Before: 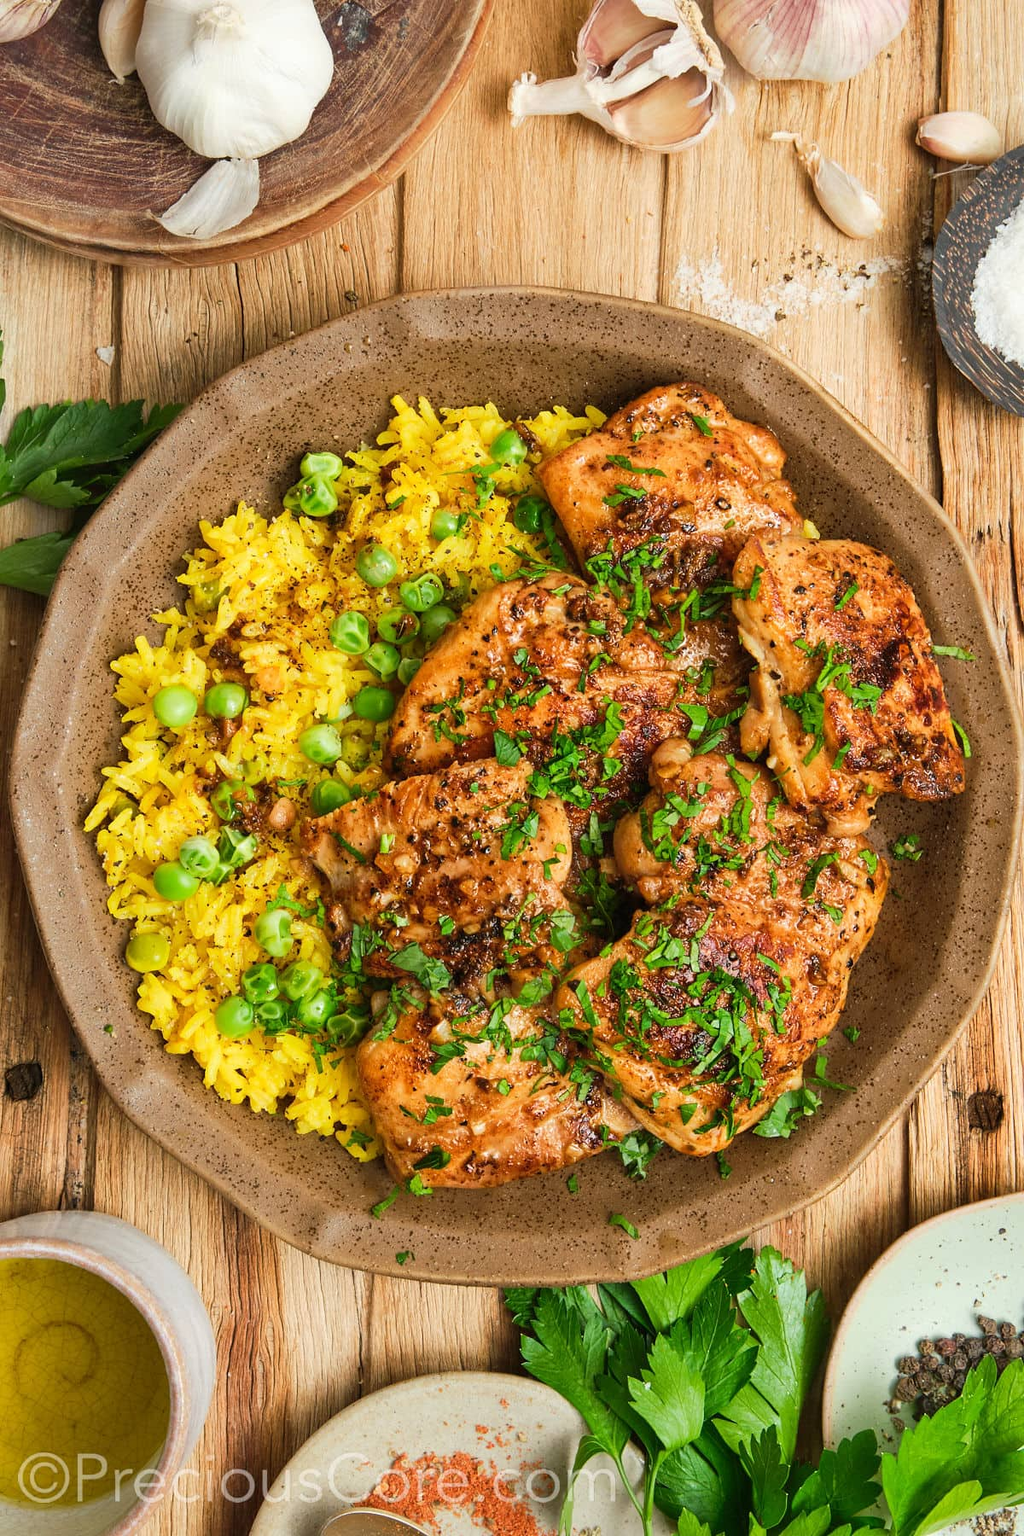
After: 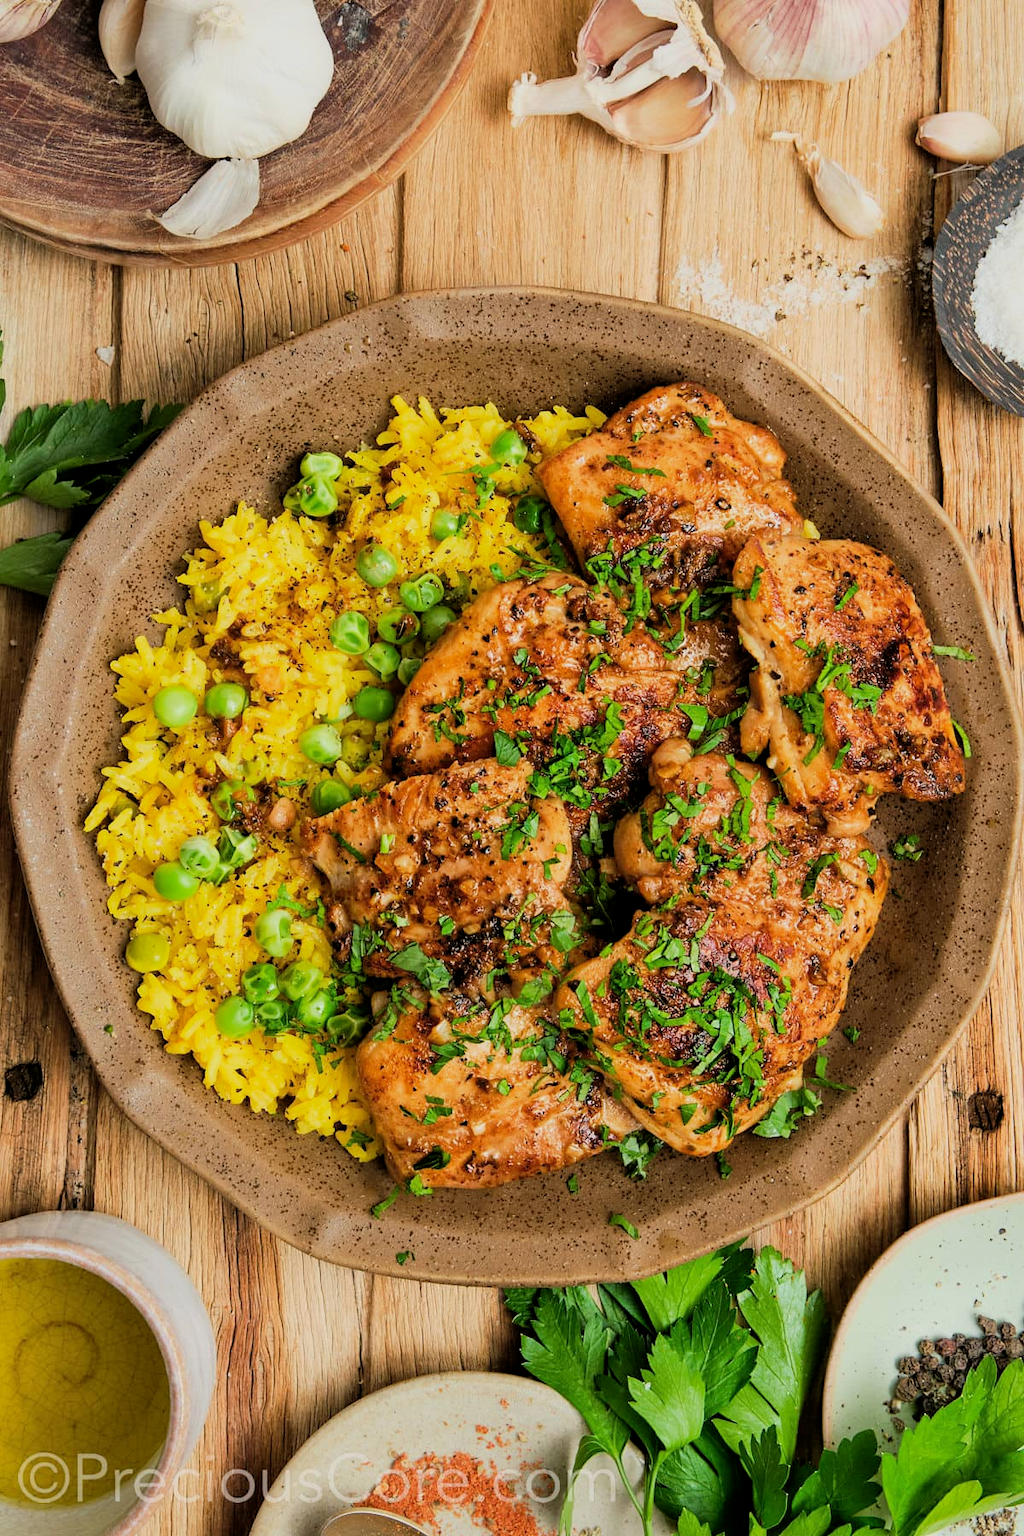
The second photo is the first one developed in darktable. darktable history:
filmic rgb: black relative exposure -7.71 EV, white relative exposure 4.43 EV, threshold 5.98 EV, target black luminance 0%, hardness 3.75, latitude 50.55%, contrast 1.073, highlights saturation mix 9.3%, shadows ↔ highlights balance -0.271%, color science v6 (2022), enable highlight reconstruction true
